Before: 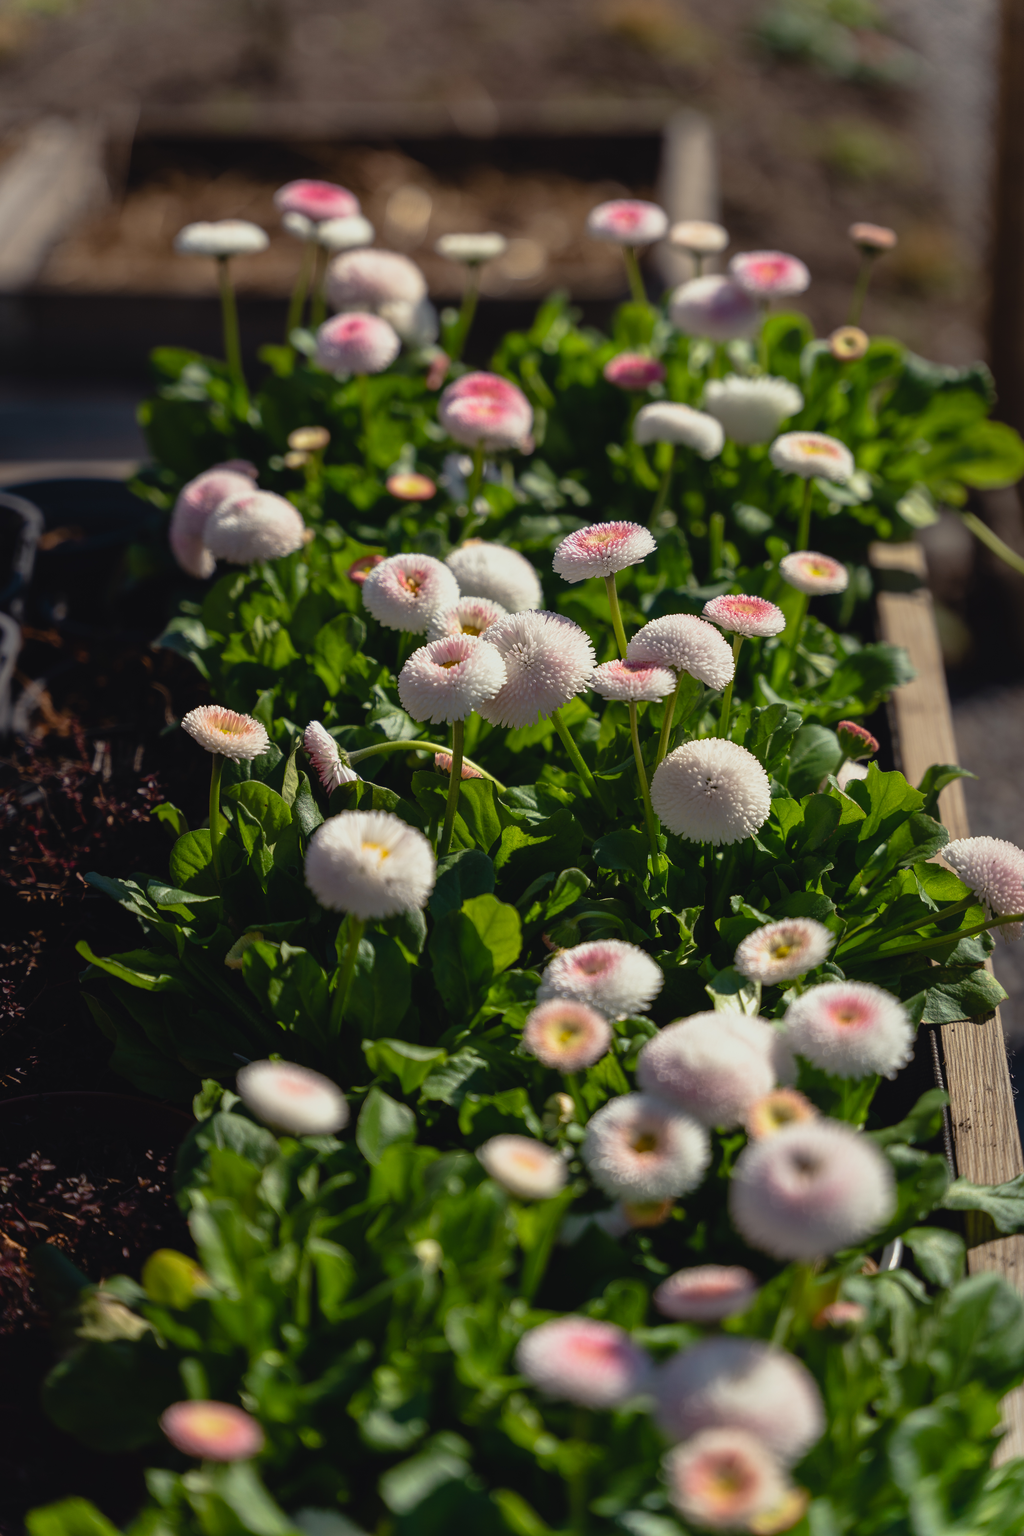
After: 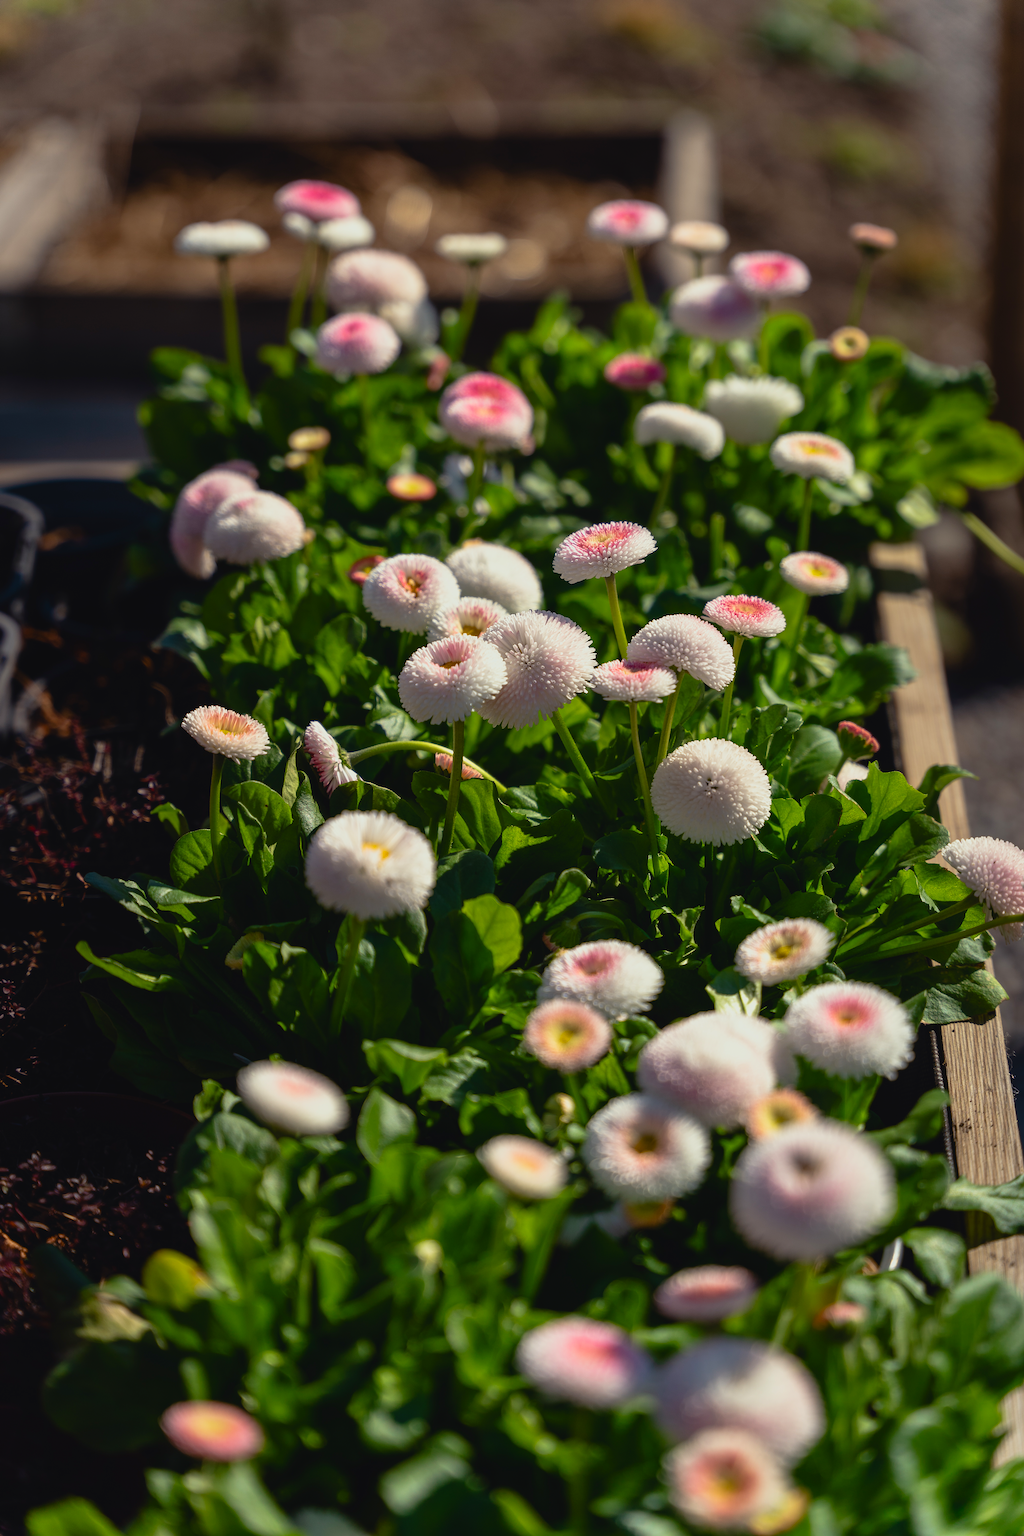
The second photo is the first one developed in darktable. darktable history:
contrast brightness saturation: contrast 0.081, saturation 0.202
